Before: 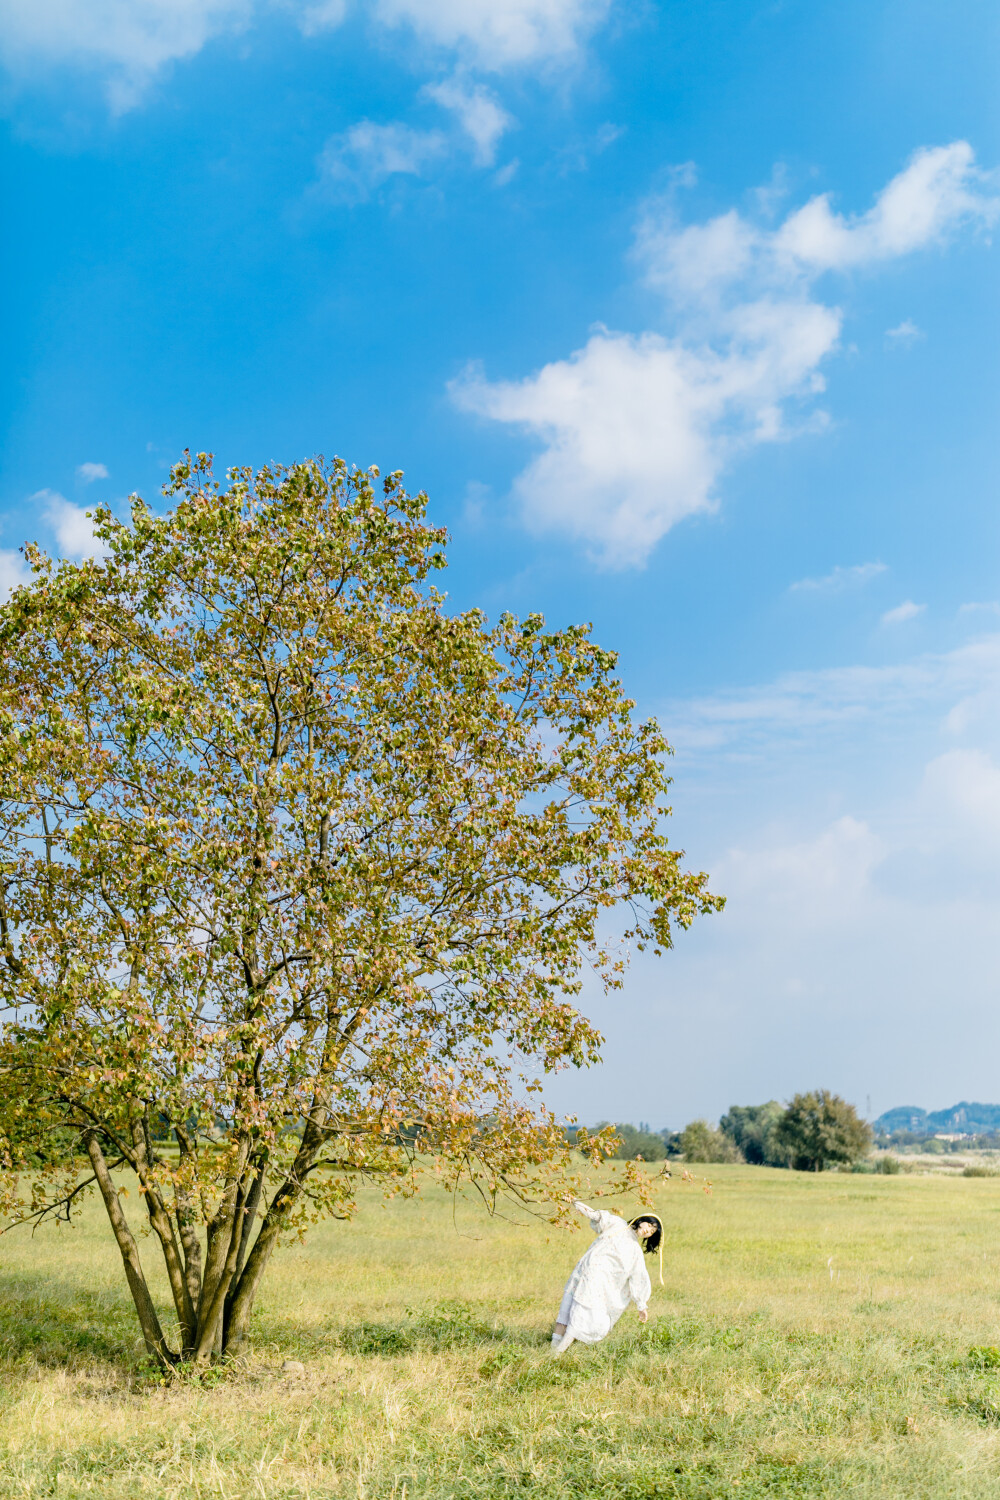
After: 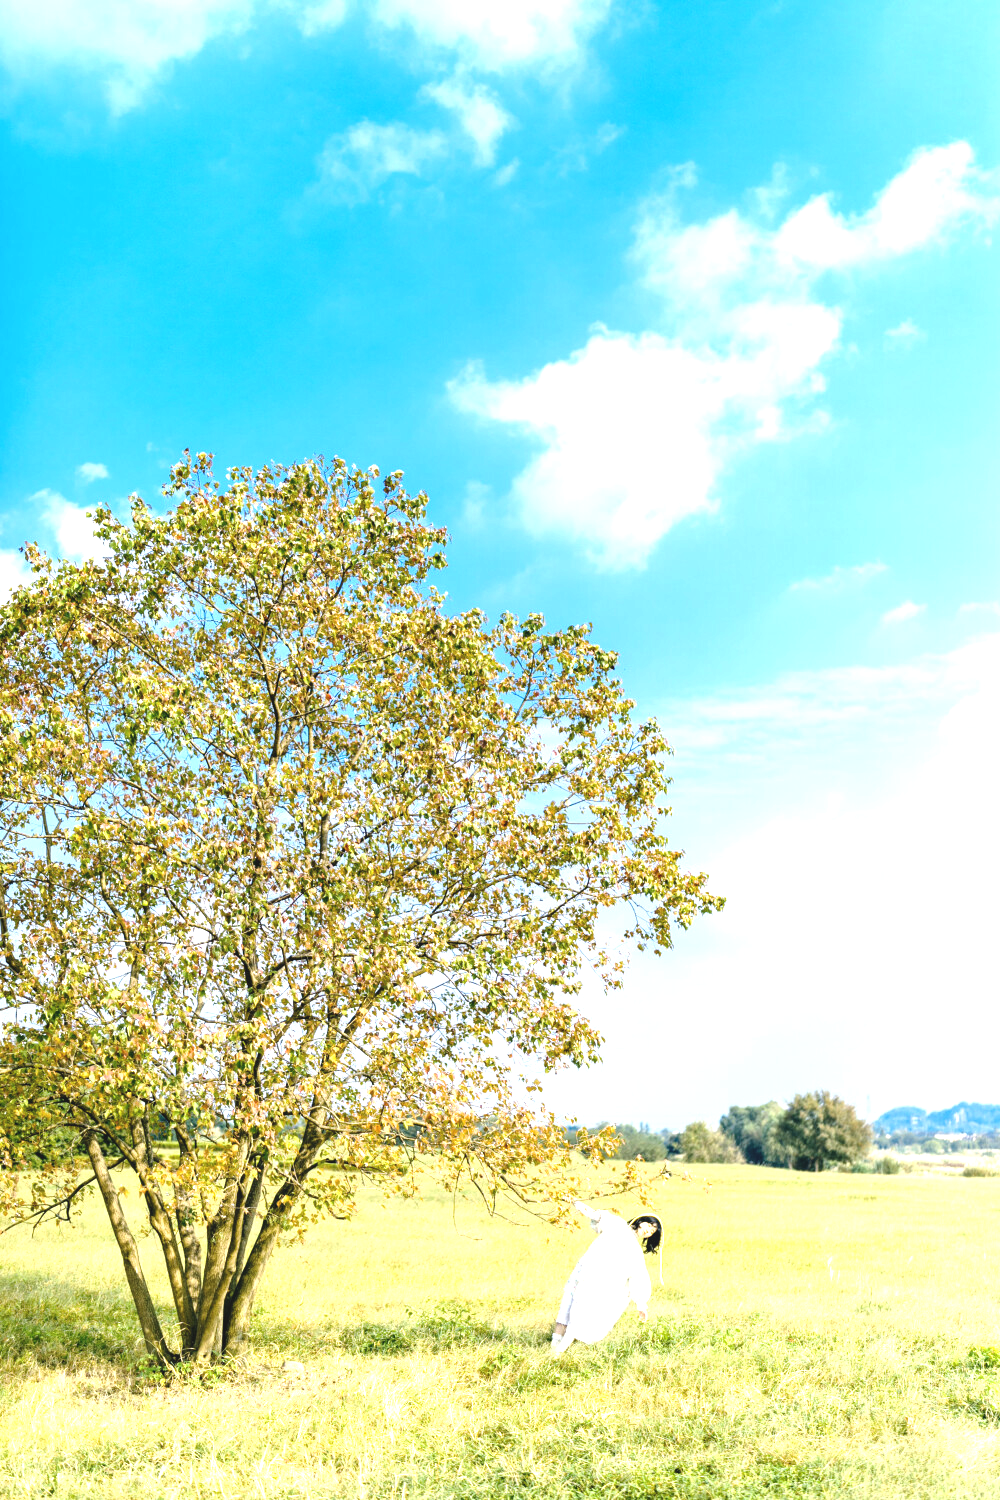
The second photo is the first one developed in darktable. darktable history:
local contrast: highlights 101%, shadows 98%, detail 119%, midtone range 0.2
exposure: black level correction -0.005, exposure 1.007 EV, compensate highlight preservation false
